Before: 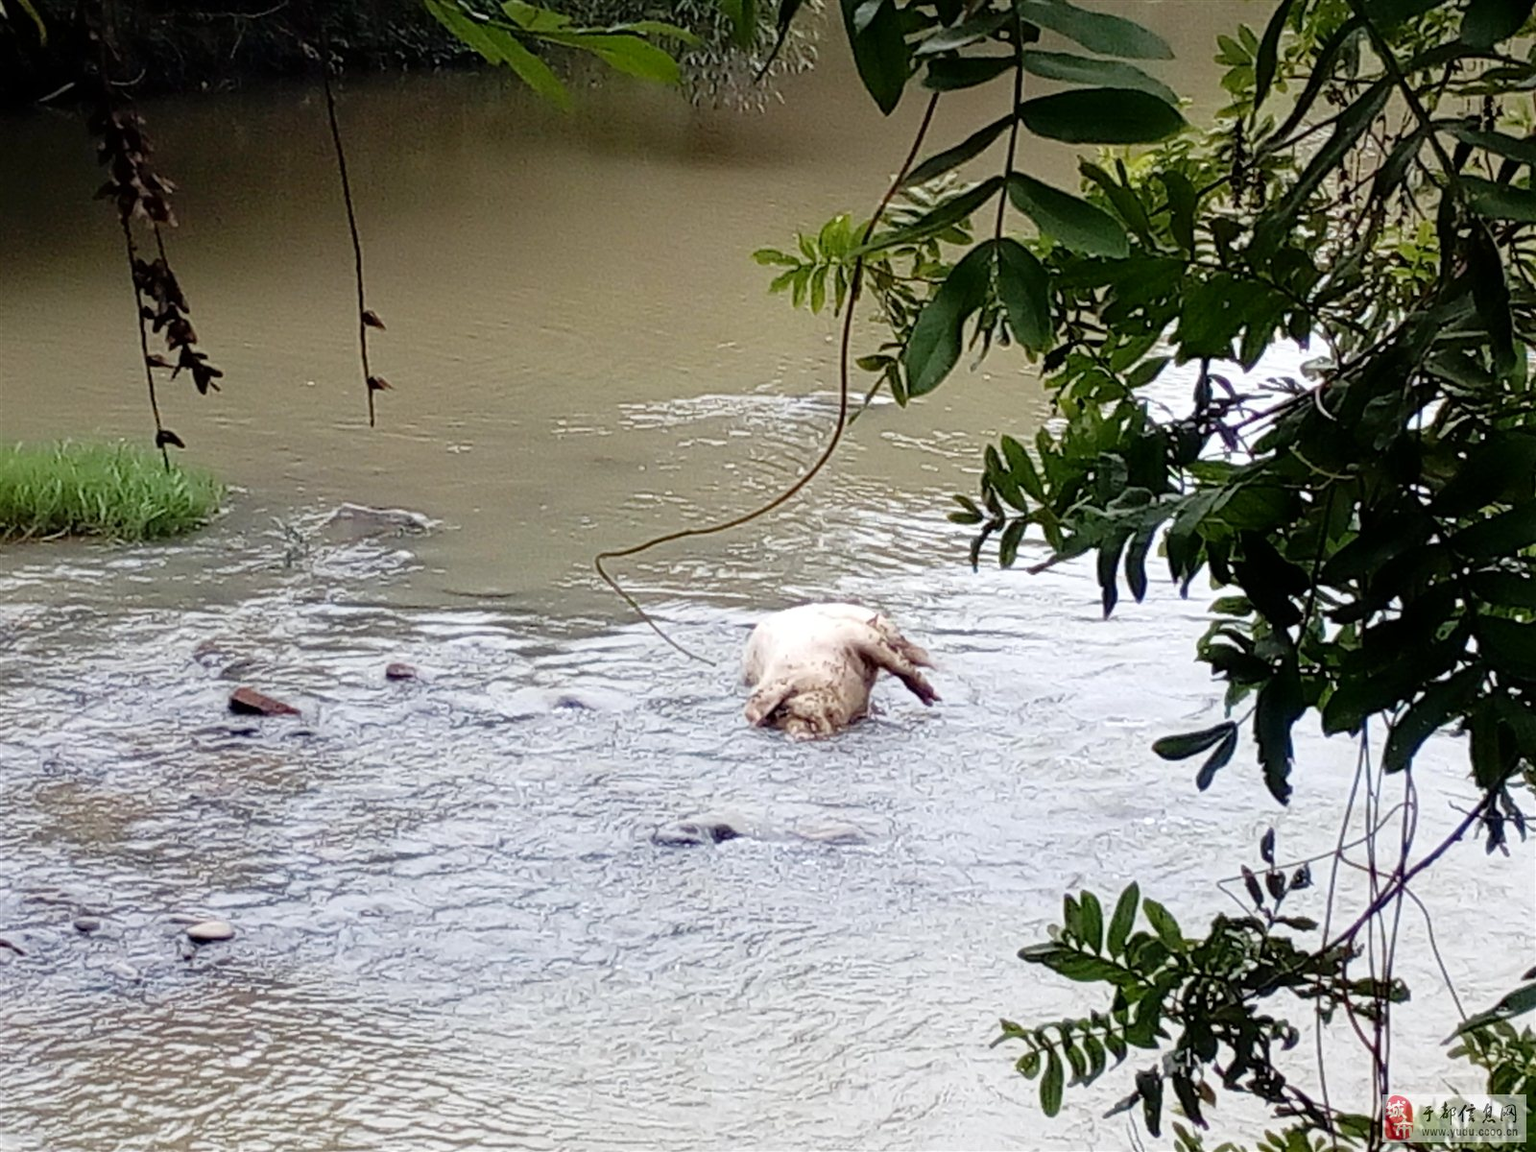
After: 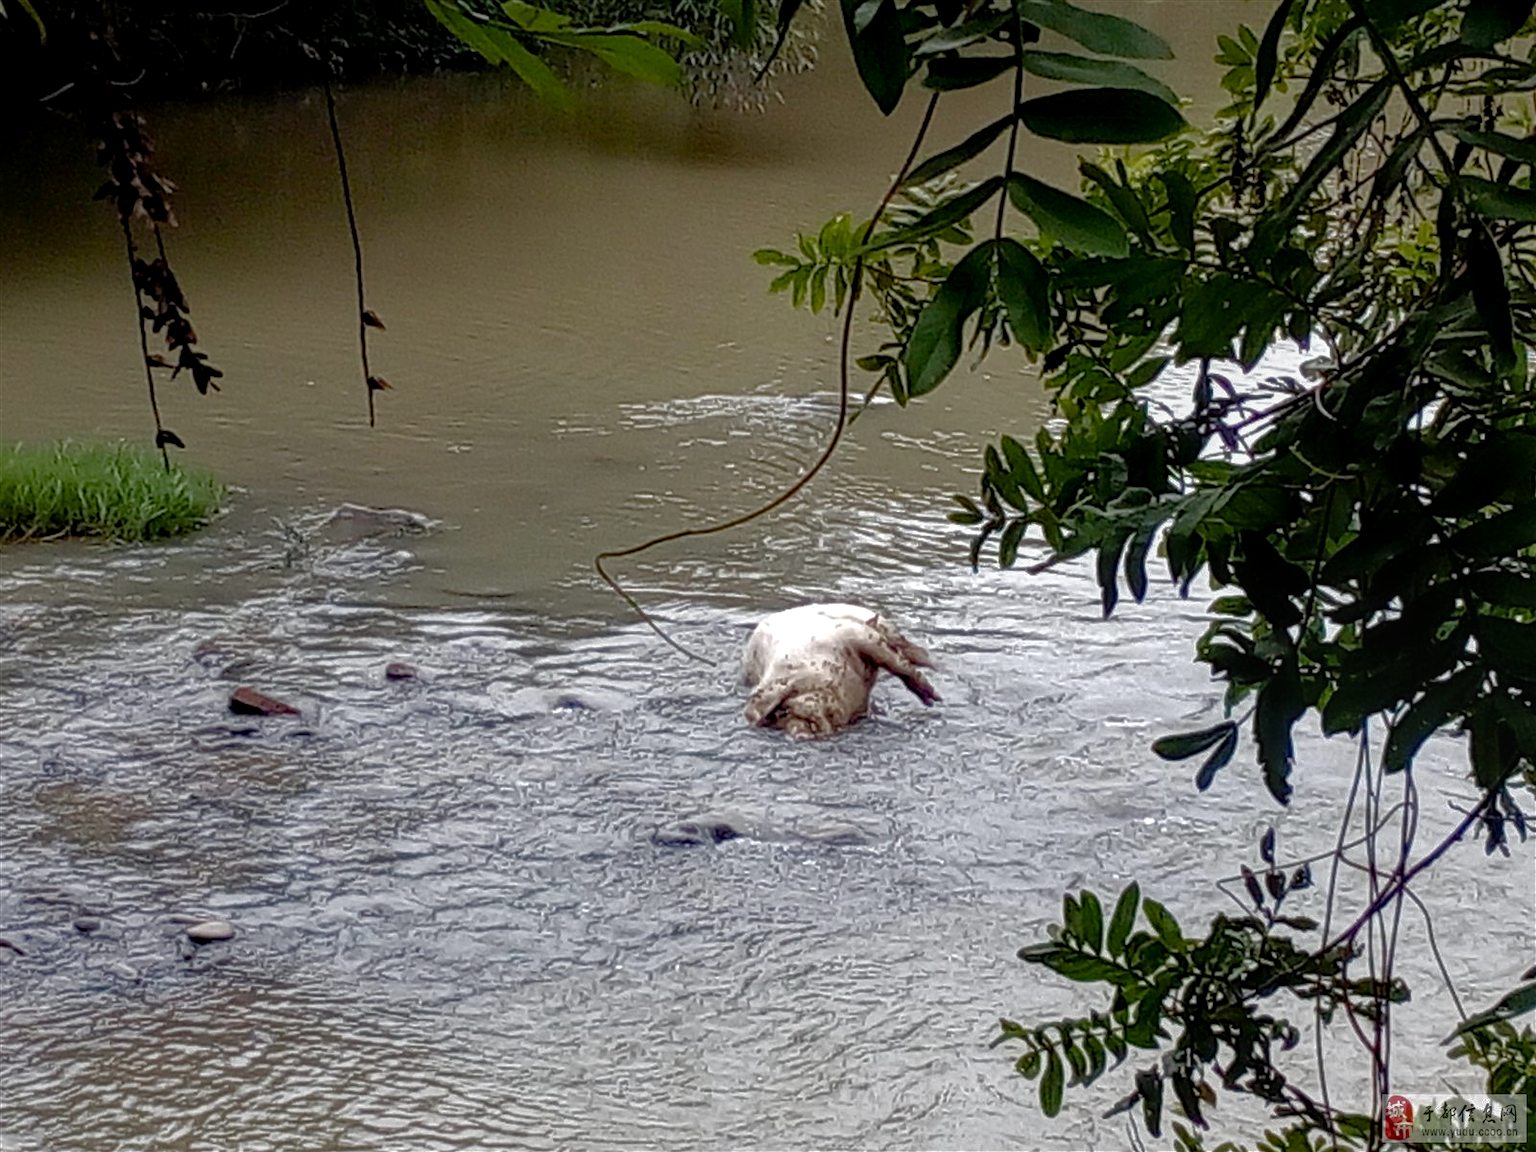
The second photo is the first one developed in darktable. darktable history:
color balance rgb: perceptual saturation grading › global saturation 20%, perceptual saturation grading › highlights -25%, perceptual saturation grading › shadows 25%
base curve: curves: ch0 [(0, 0) (0.826, 0.587) (1, 1)]
local contrast: detail 130%
